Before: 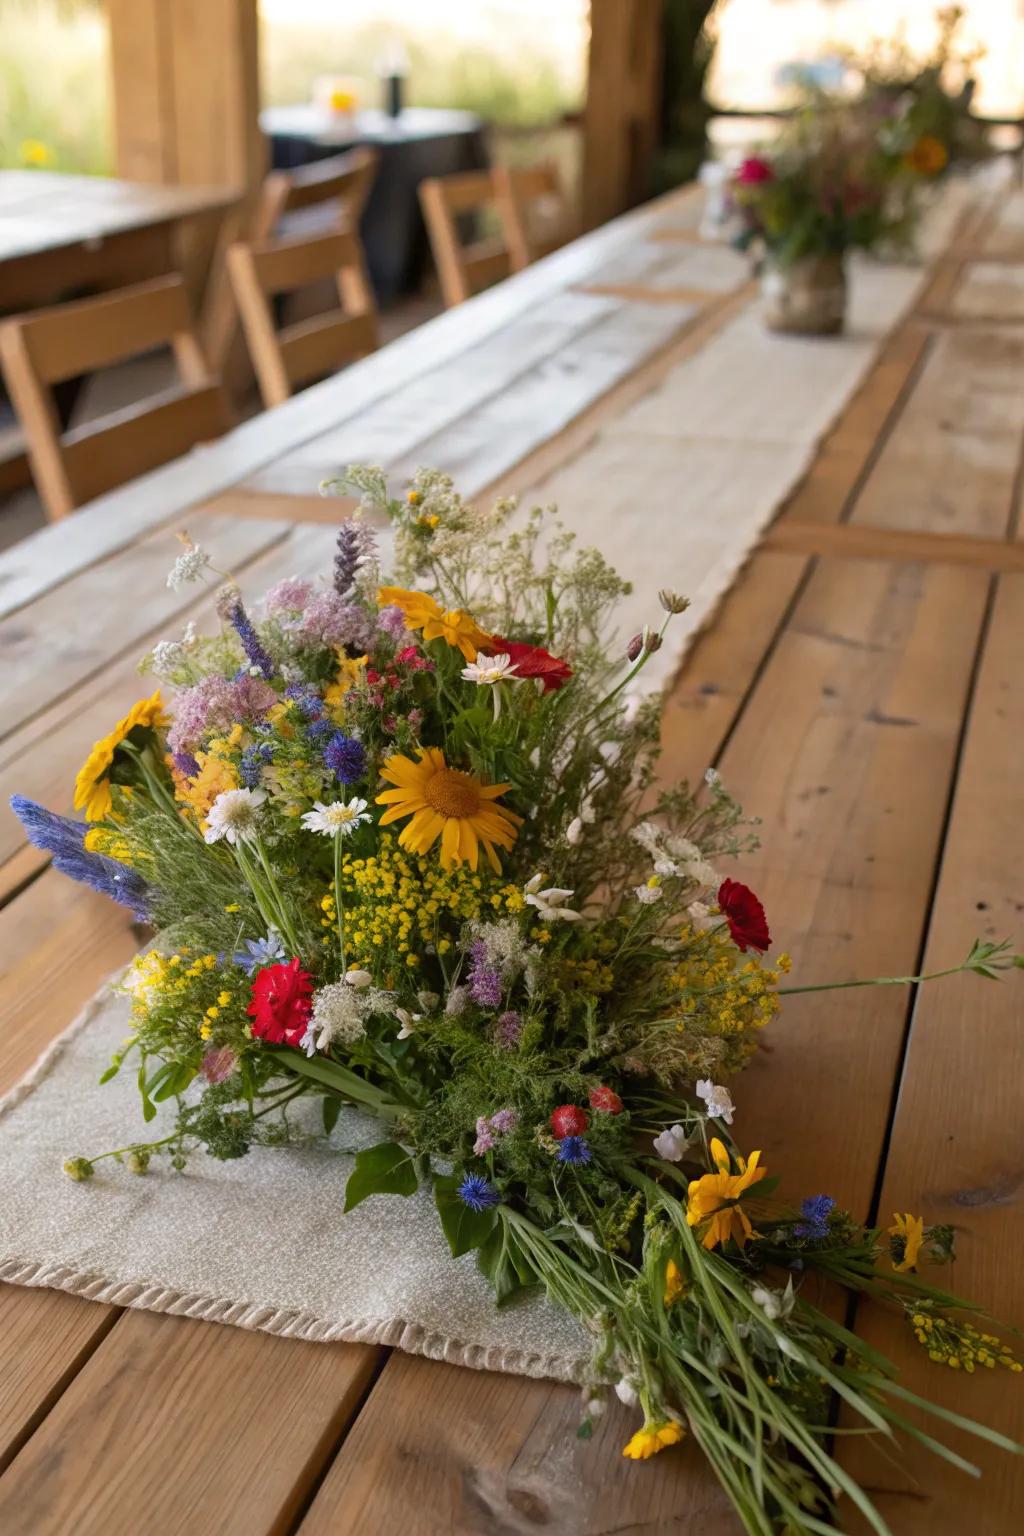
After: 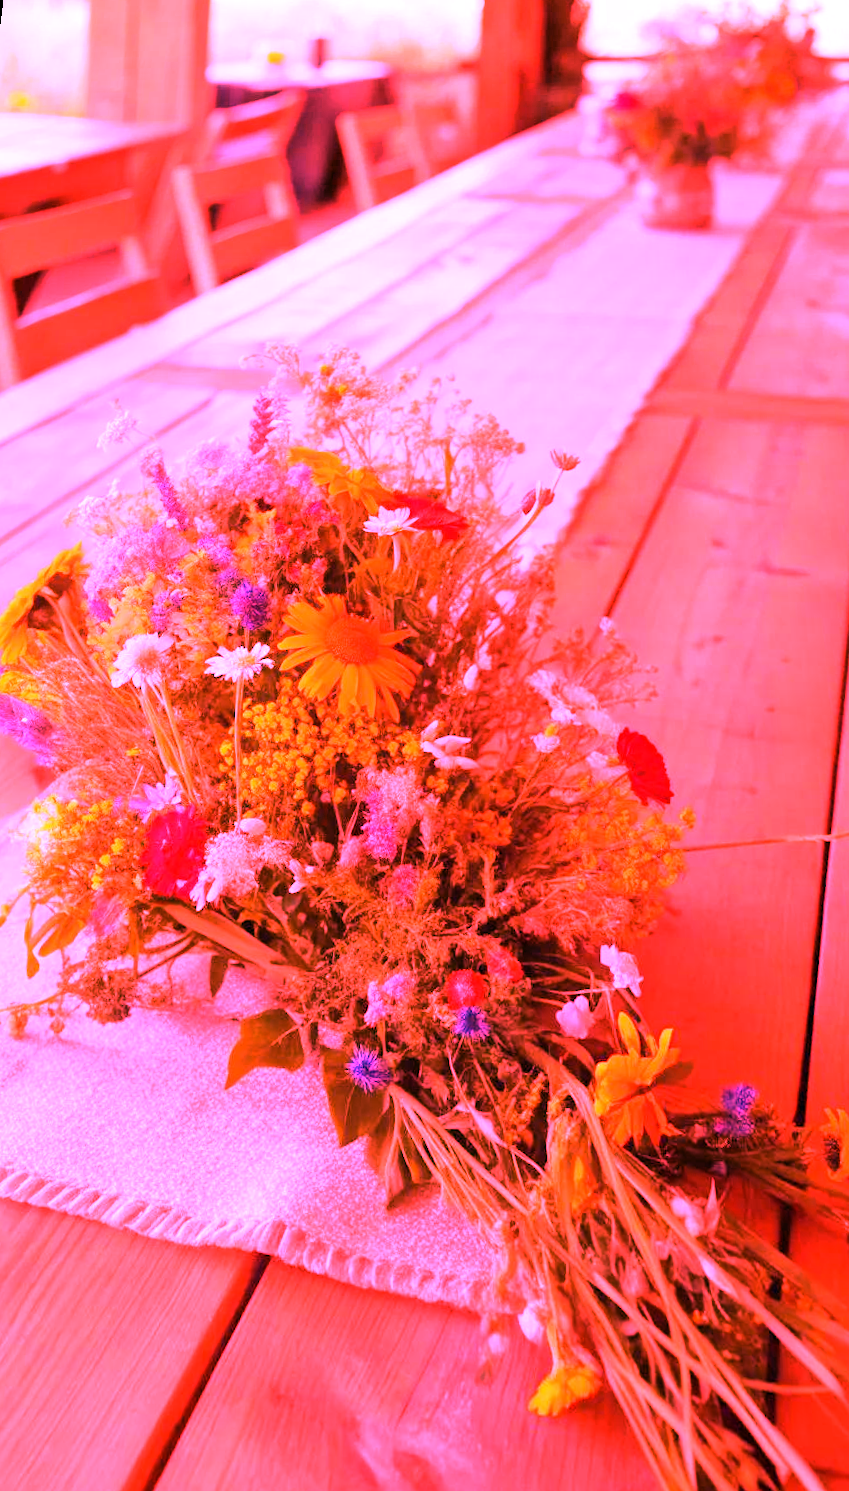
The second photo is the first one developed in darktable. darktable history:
white balance: red 4.26, blue 1.802
rotate and perspective: rotation 0.72°, lens shift (vertical) -0.352, lens shift (horizontal) -0.051, crop left 0.152, crop right 0.859, crop top 0.019, crop bottom 0.964
